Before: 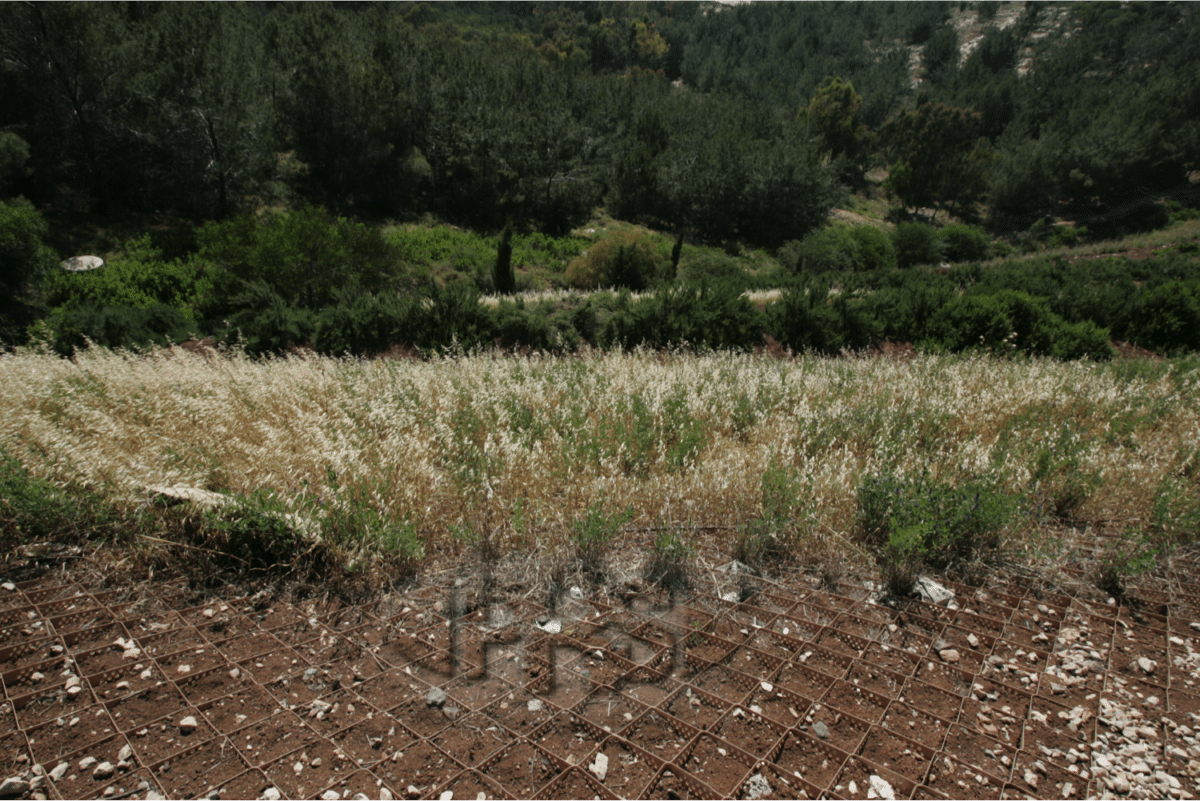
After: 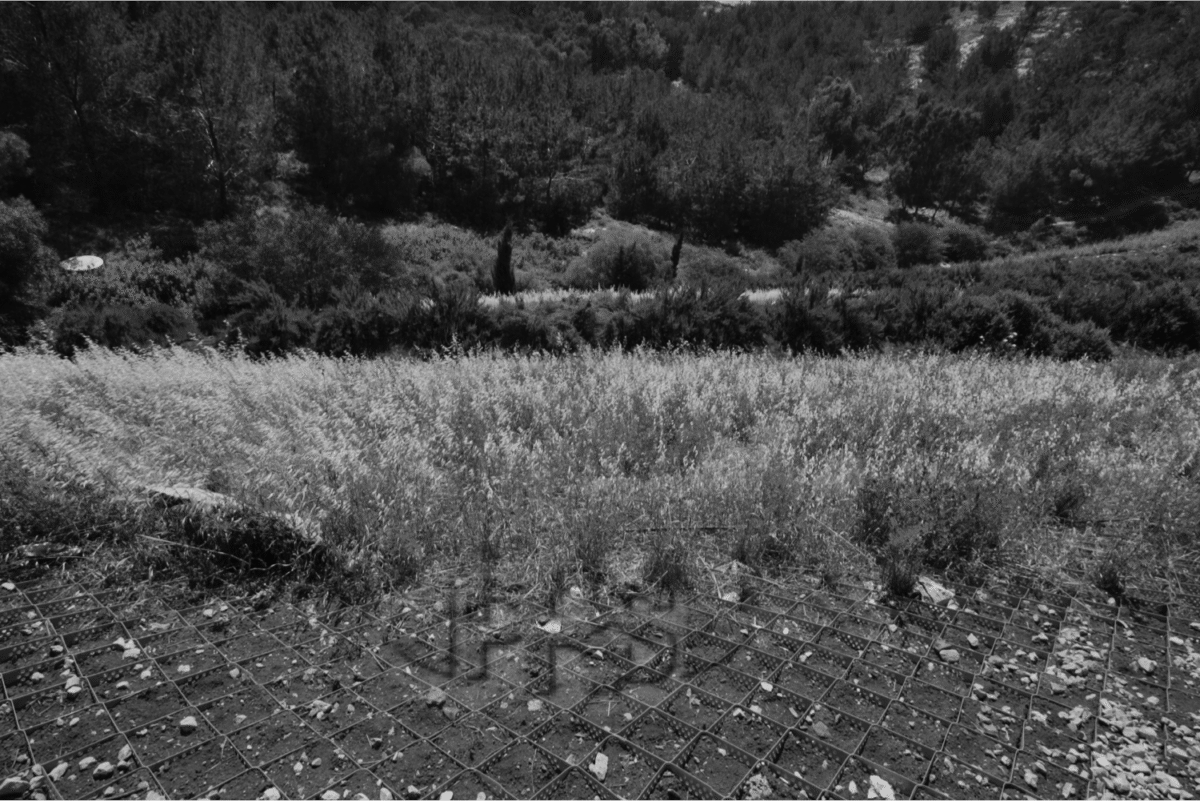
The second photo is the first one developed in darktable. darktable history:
exposure: exposure -0.36 EV, compensate highlight preservation false
monochrome: on, module defaults
shadows and highlights: highlights 70.7, soften with gaussian
